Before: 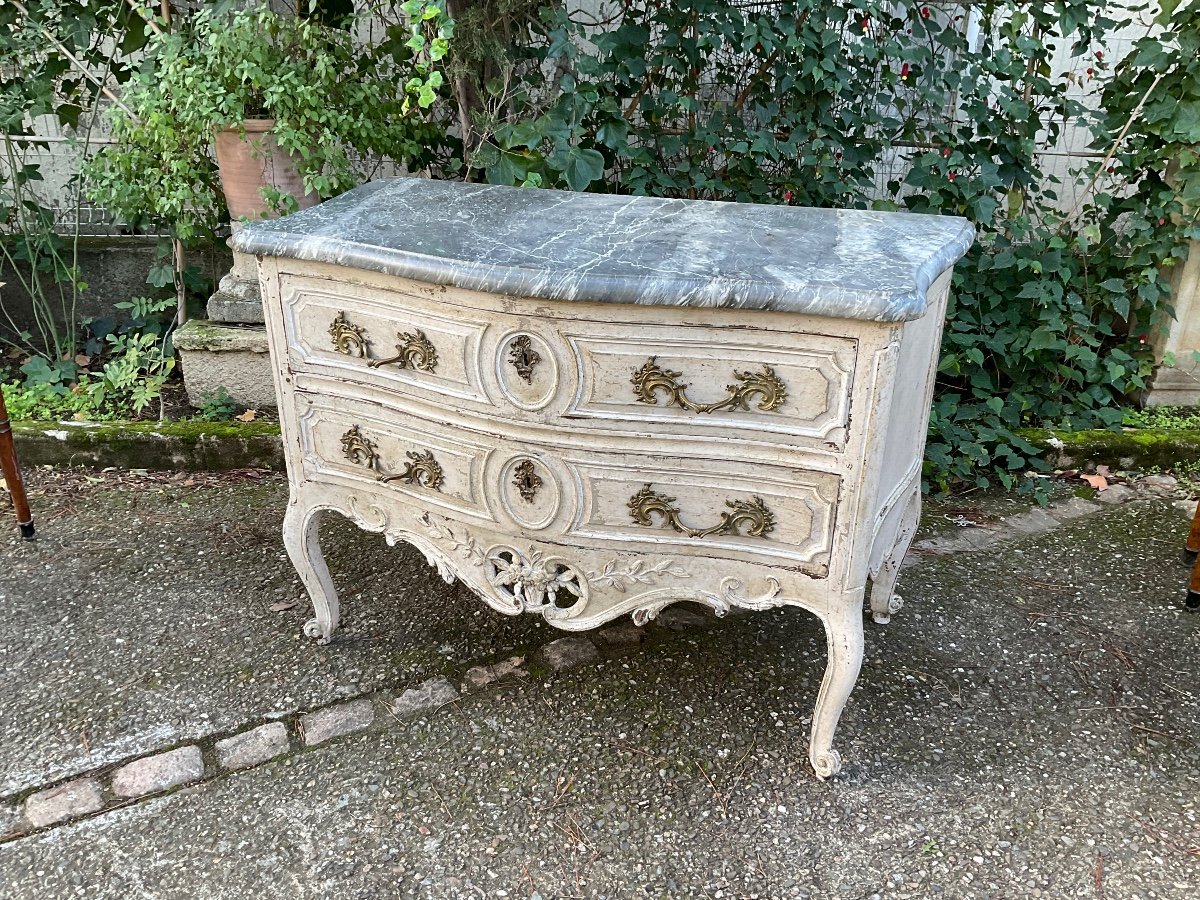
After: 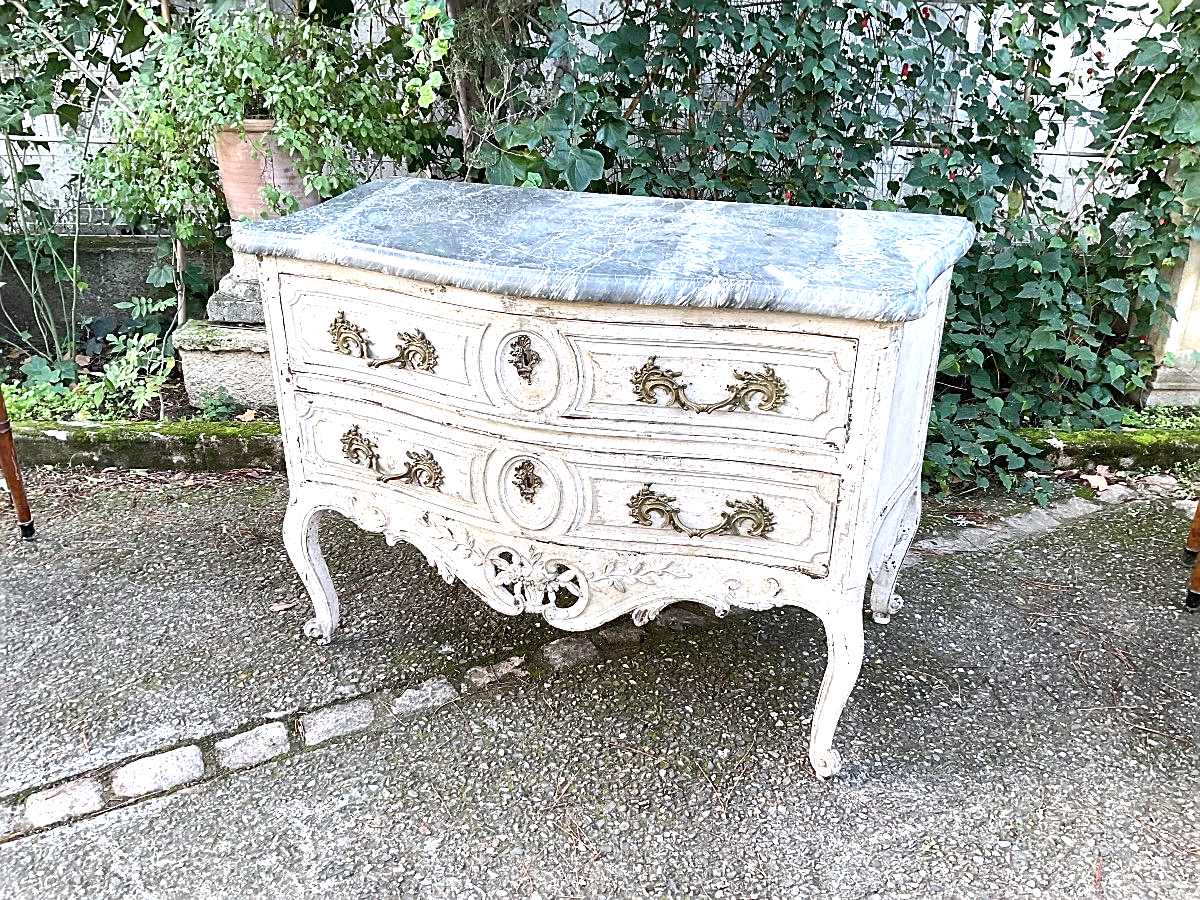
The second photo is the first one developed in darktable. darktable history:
exposure: black level correction 0, exposure 1 EV, compensate exposure bias true, compensate highlight preservation false
color calibration: illuminant as shot in camera, x 0.358, y 0.373, temperature 4628.91 K
contrast brightness saturation: saturation -0.082
sharpen: on, module defaults
